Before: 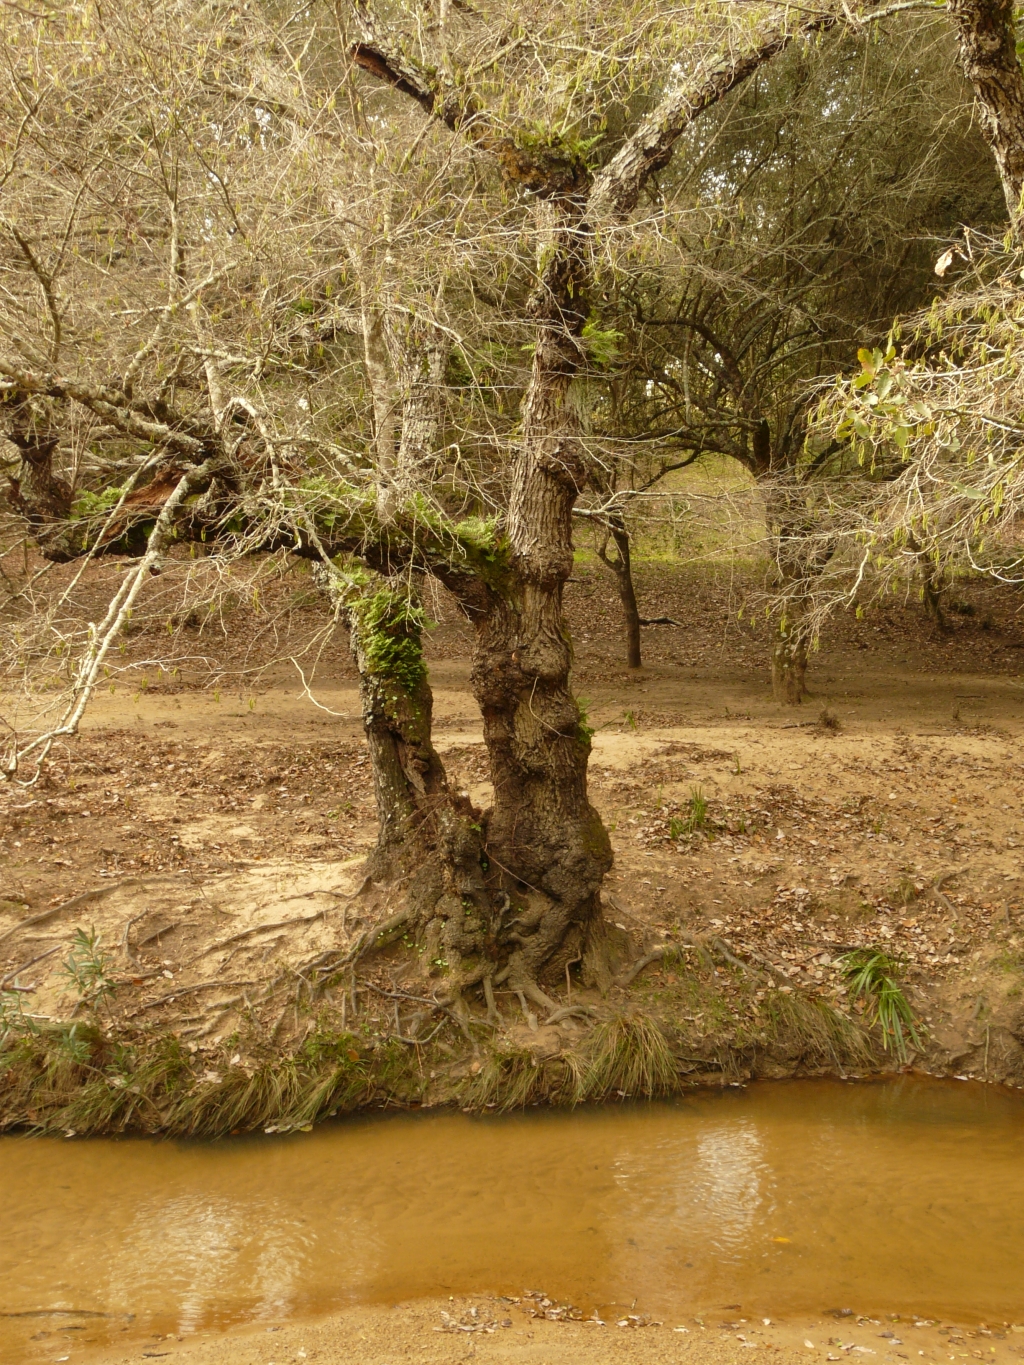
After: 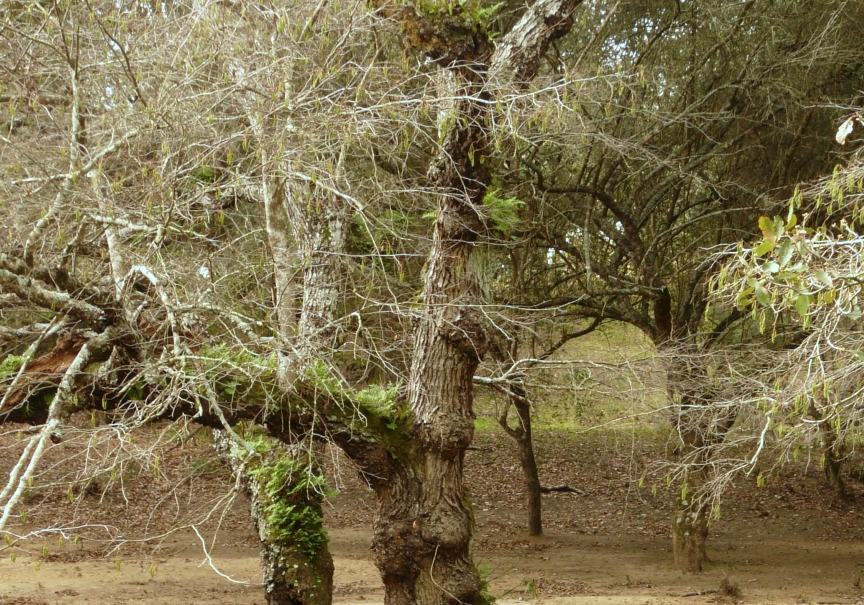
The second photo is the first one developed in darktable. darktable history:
crop and rotate: left 9.7%, top 9.677%, right 5.858%, bottom 45.961%
color calibration: illuminant as shot in camera, x 0.379, y 0.381, temperature 4097.81 K
